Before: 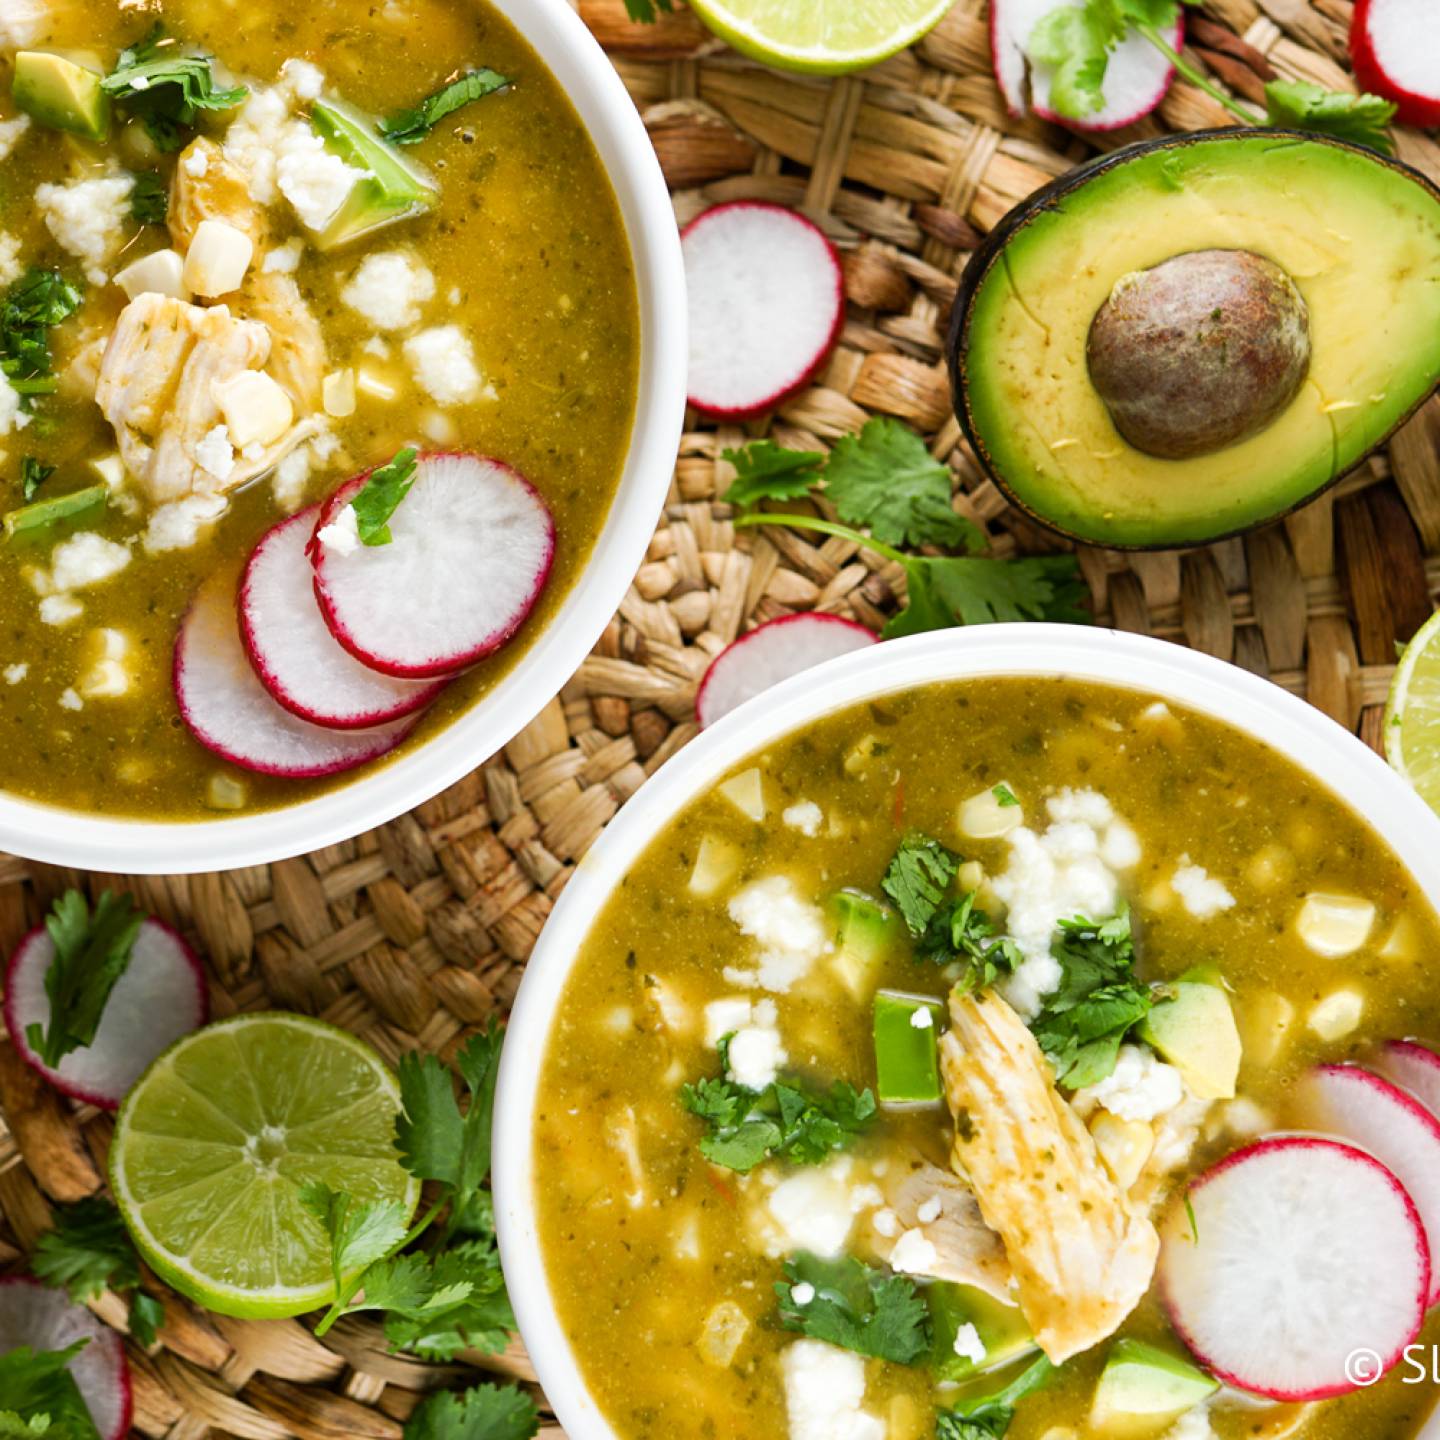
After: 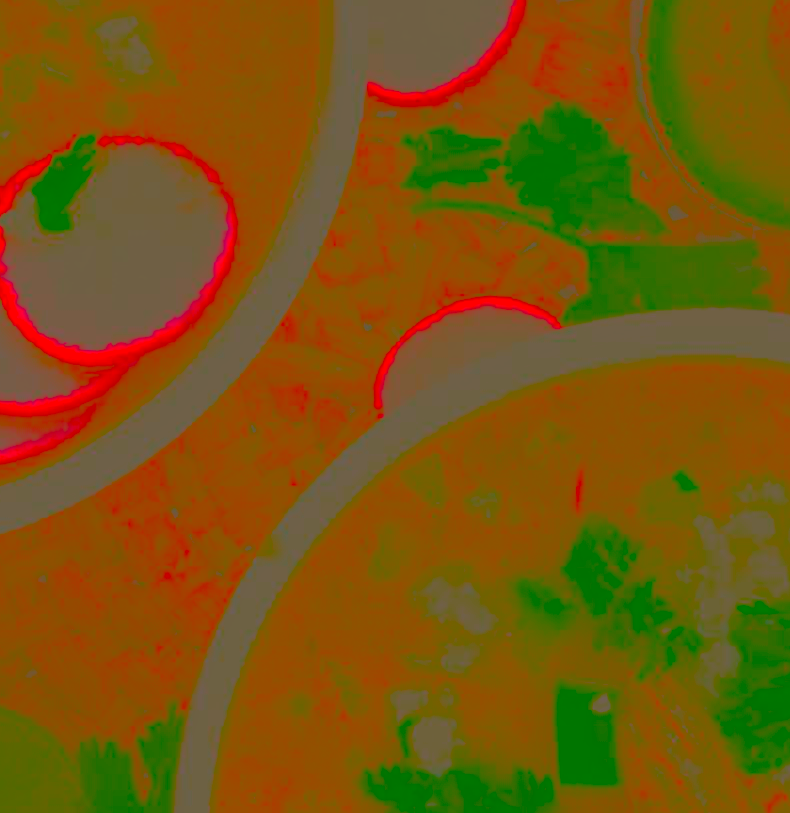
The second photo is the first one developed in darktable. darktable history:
exposure: exposure 0.942 EV, compensate exposure bias true, compensate highlight preservation false
crop and rotate: left 22.236%, top 21.835%, right 22.885%, bottom 21.696%
contrast brightness saturation: contrast -0.981, brightness -0.157, saturation 0.762
color correction: highlights a* -5.28, highlights b* 9.8, shadows a* 9.65, shadows b* 24.42
